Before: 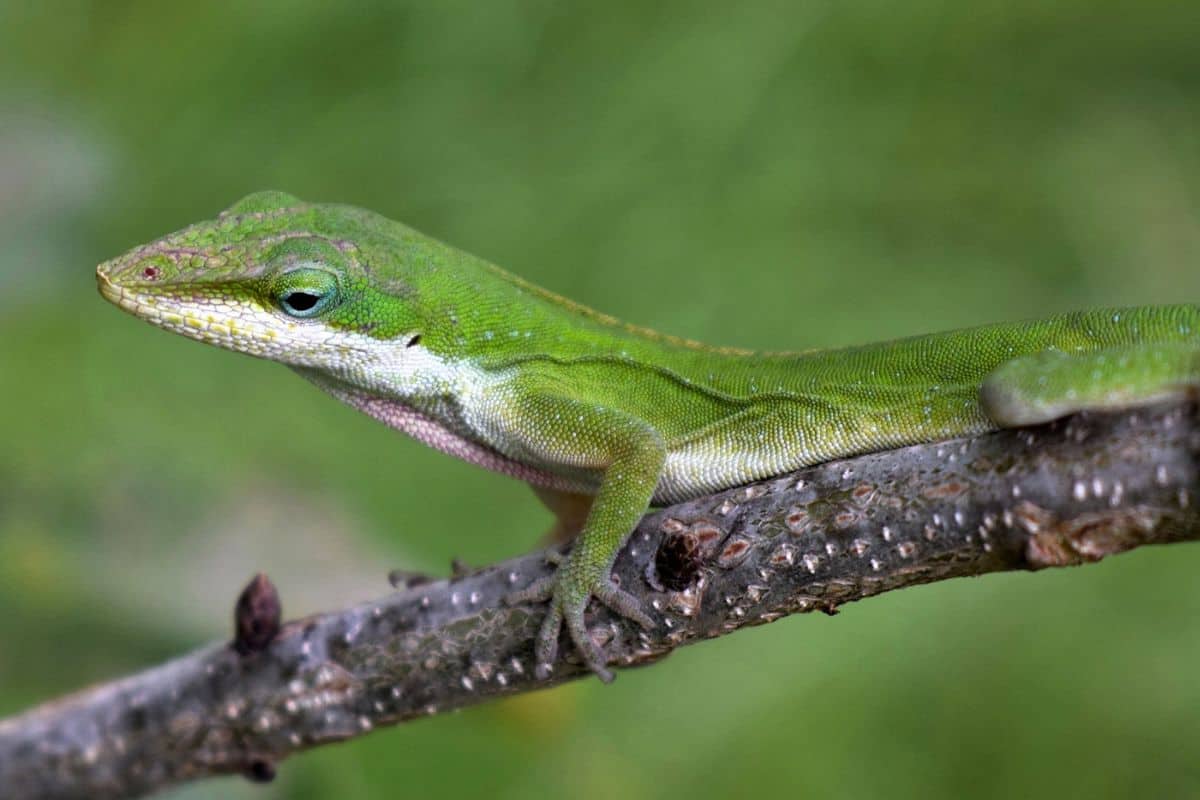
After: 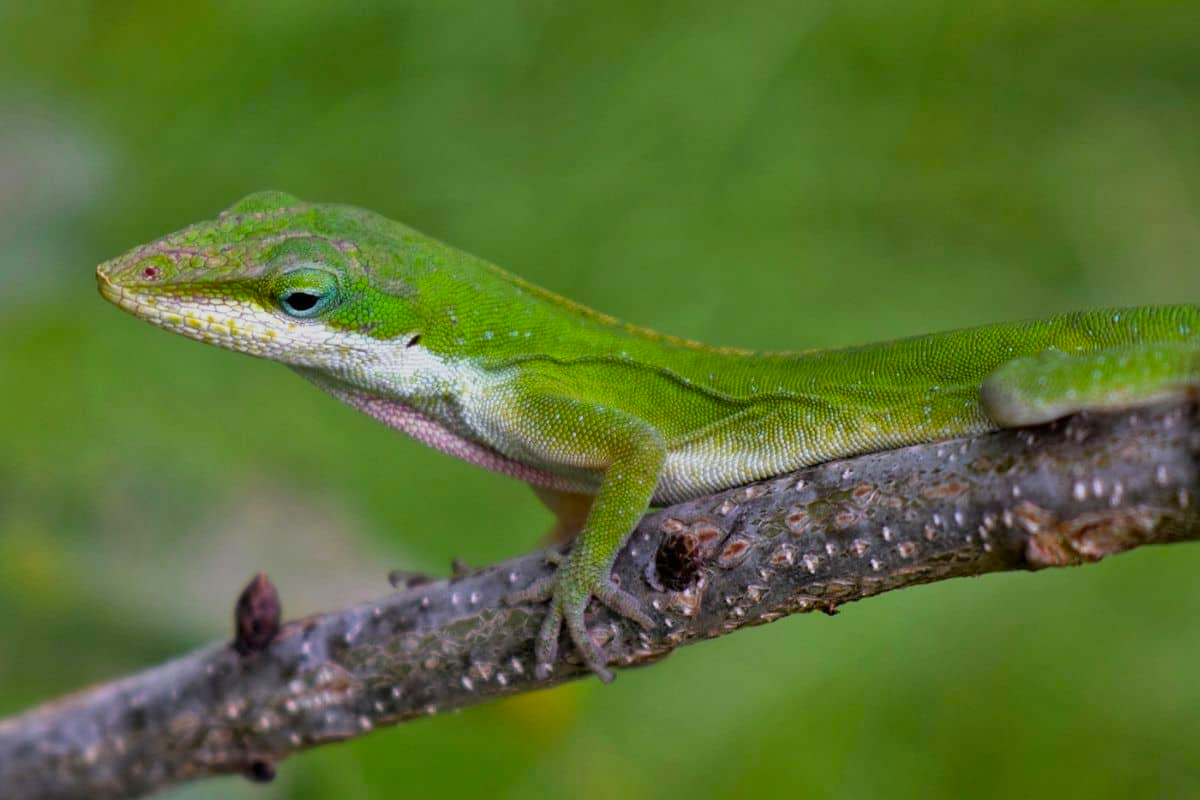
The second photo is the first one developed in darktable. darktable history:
color balance rgb: perceptual saturation grading › global saturation 20%, global vibrance 20%
tone equalizer: -8 EV 0.25 EV, -7 EV 0.417 EV, -6 EV 0.417 EV, -5 EV 0.25 EV, -3 EV -0.25 EV, -2 EV -0.417 EV, -1 EV -0.417 EV, +0 EV -0.25 EV, edges refinement/feathering 500, mask exposure compensation -1.57 EV, preserve details guided filter
